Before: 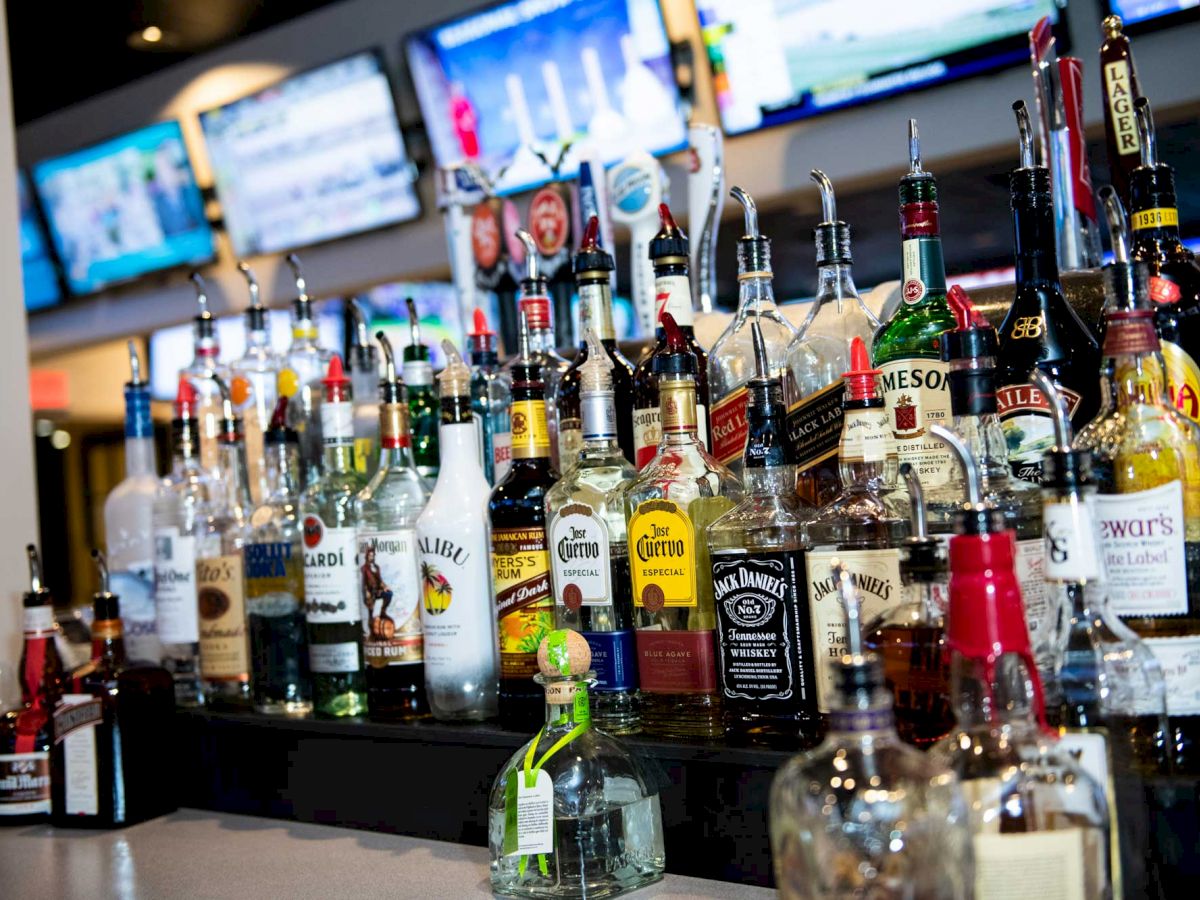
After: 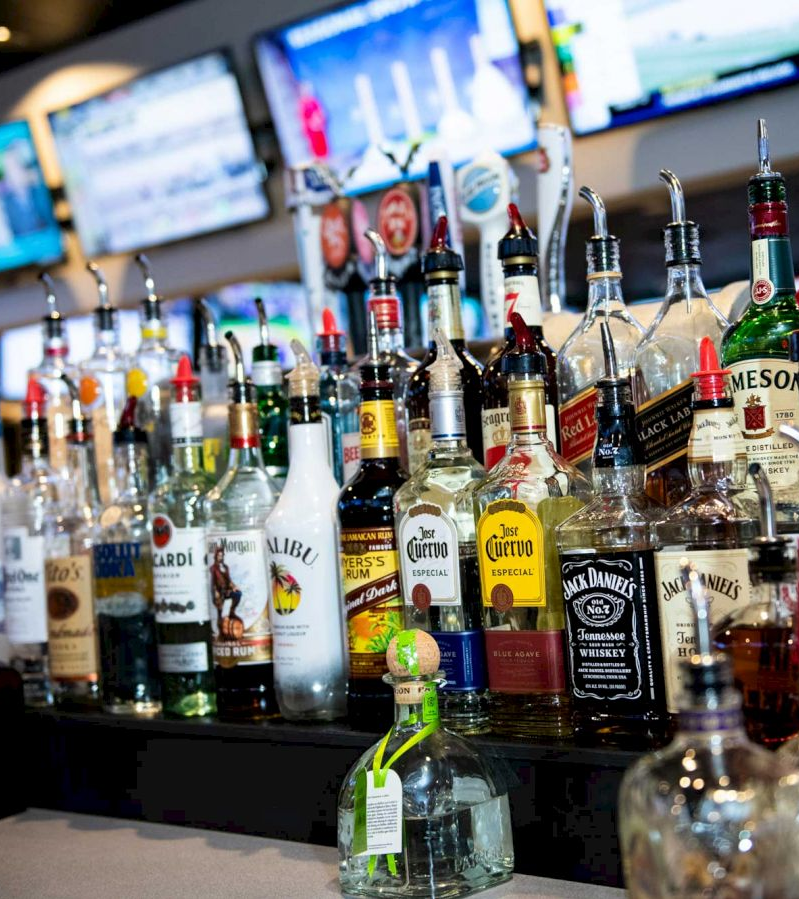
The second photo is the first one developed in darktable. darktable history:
crop and rotate: left 12.648%, right 20.685%
